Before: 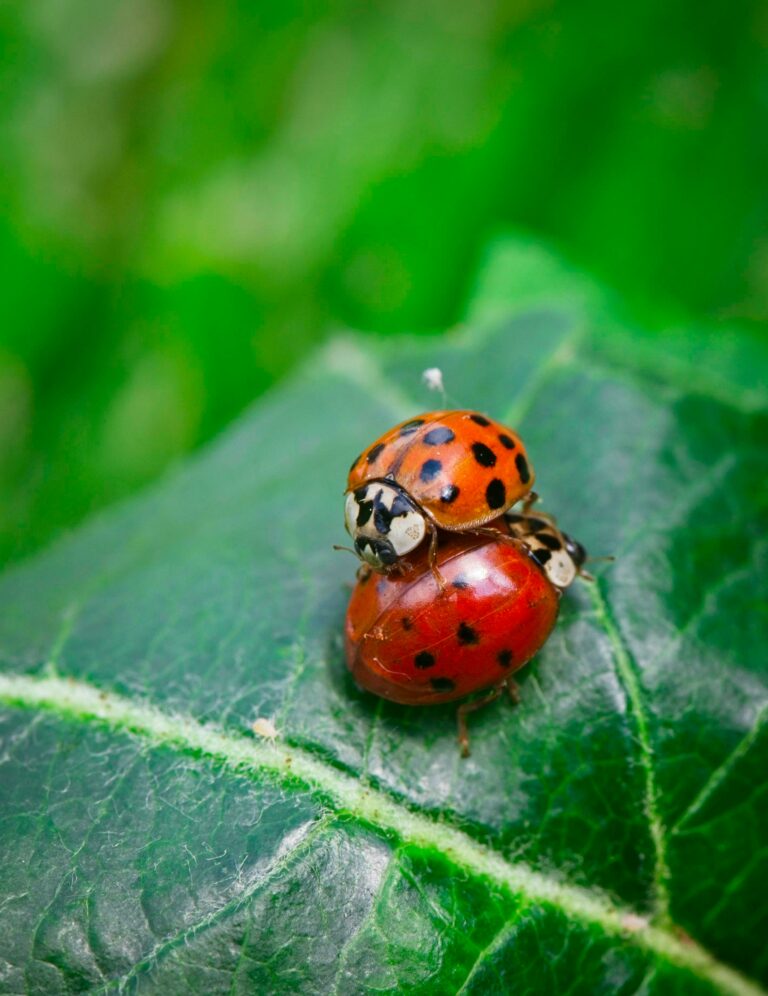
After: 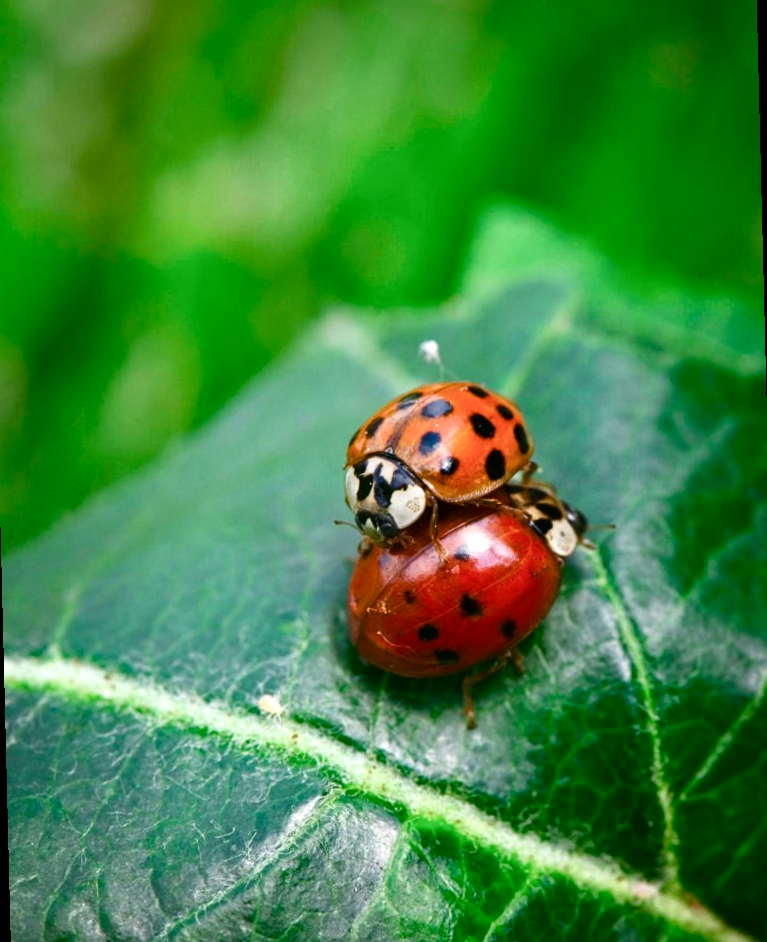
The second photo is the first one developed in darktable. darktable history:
rotate and perspective: rotation -1.42°, crop left 0.016, crop right 0.984, crop top 0.035, crop bottom 0.965
color balance rgb: shadows lift › luminance -20%, power › hue 72.24°, highlights gain › luminance 15%, global offset › hue 171.6°, perceptual saturation grading › highlights -30%, perceptual saturation grading › shadows 20%, global vibrance 30%, contrast 10%
